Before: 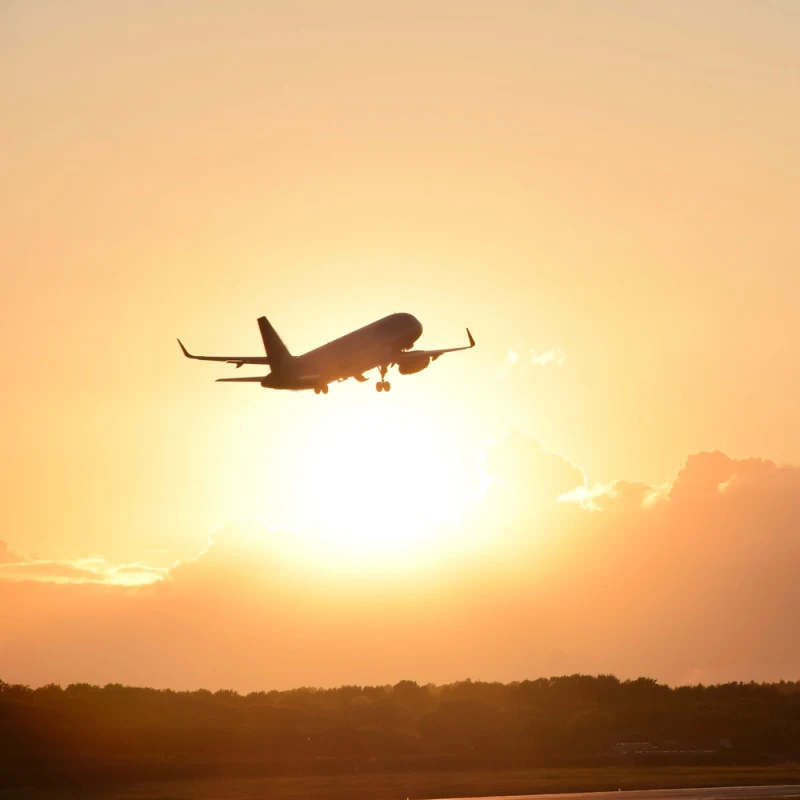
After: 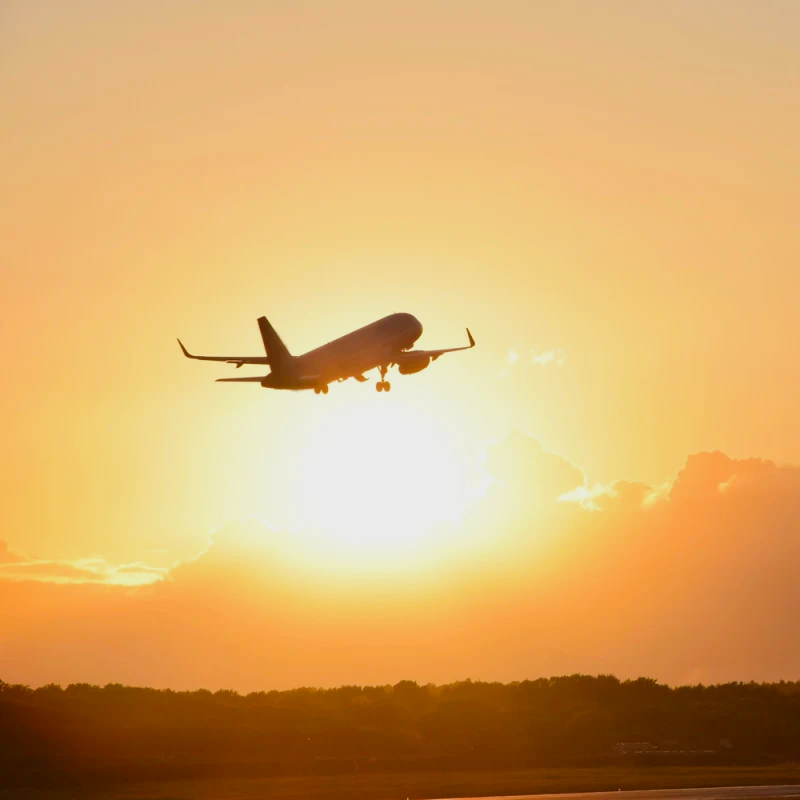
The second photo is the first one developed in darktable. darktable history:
color balance rgb: linear chroma grading › global chroma 19.394%, perceptual saturation grading › global saturation 0.48%, contrast -10.44%
